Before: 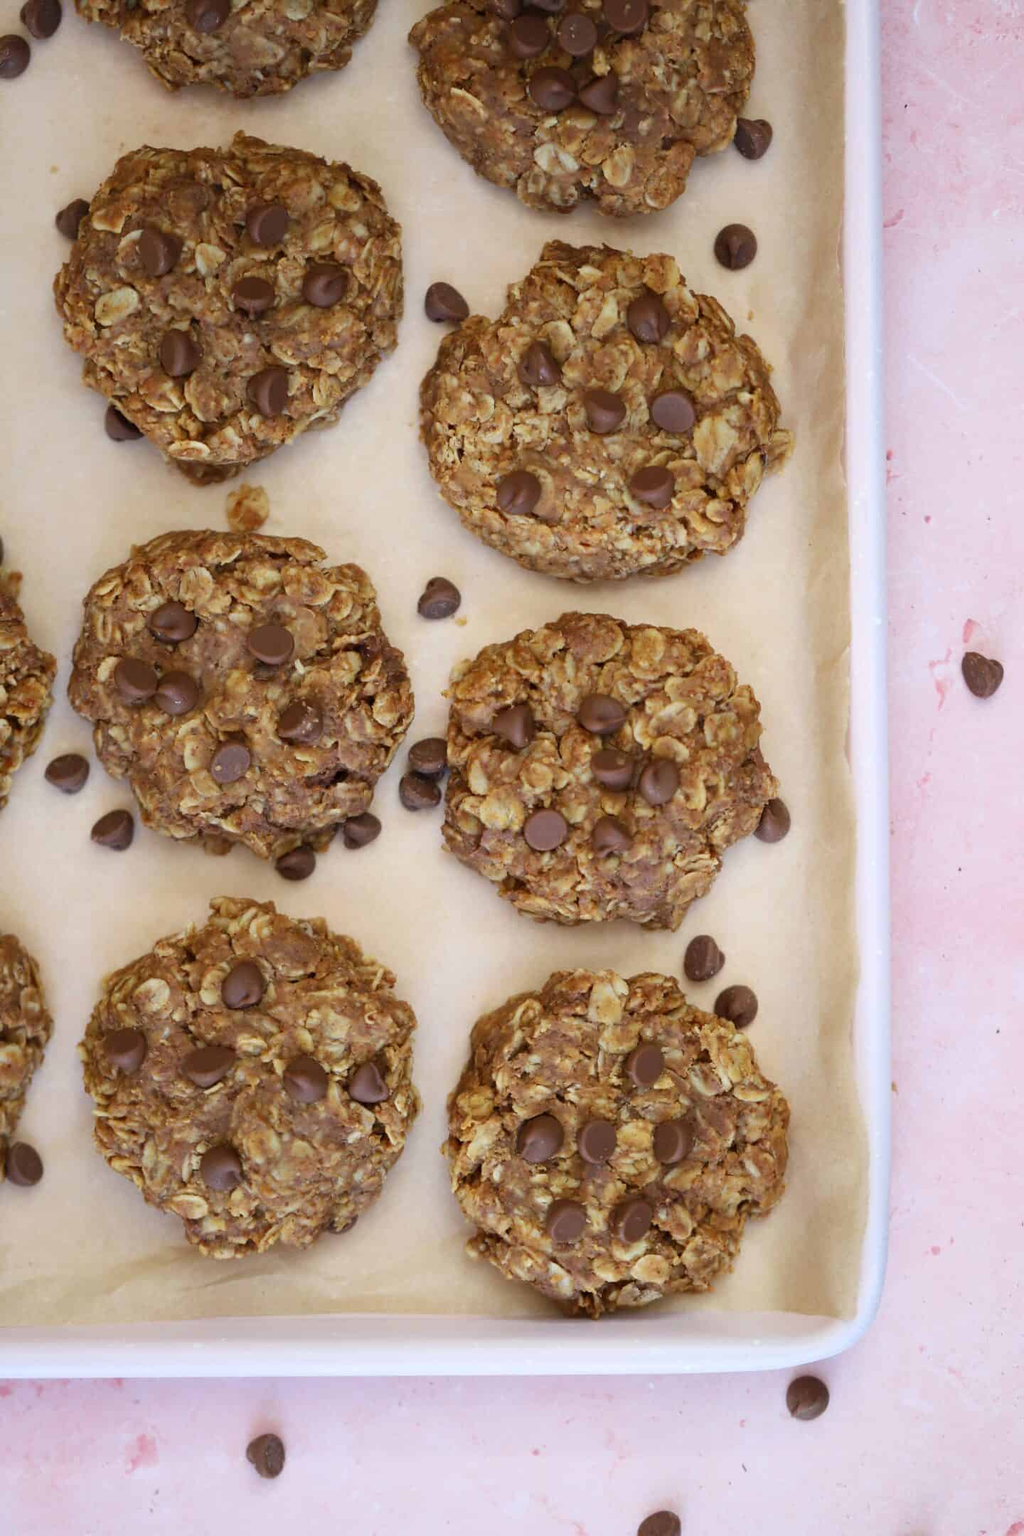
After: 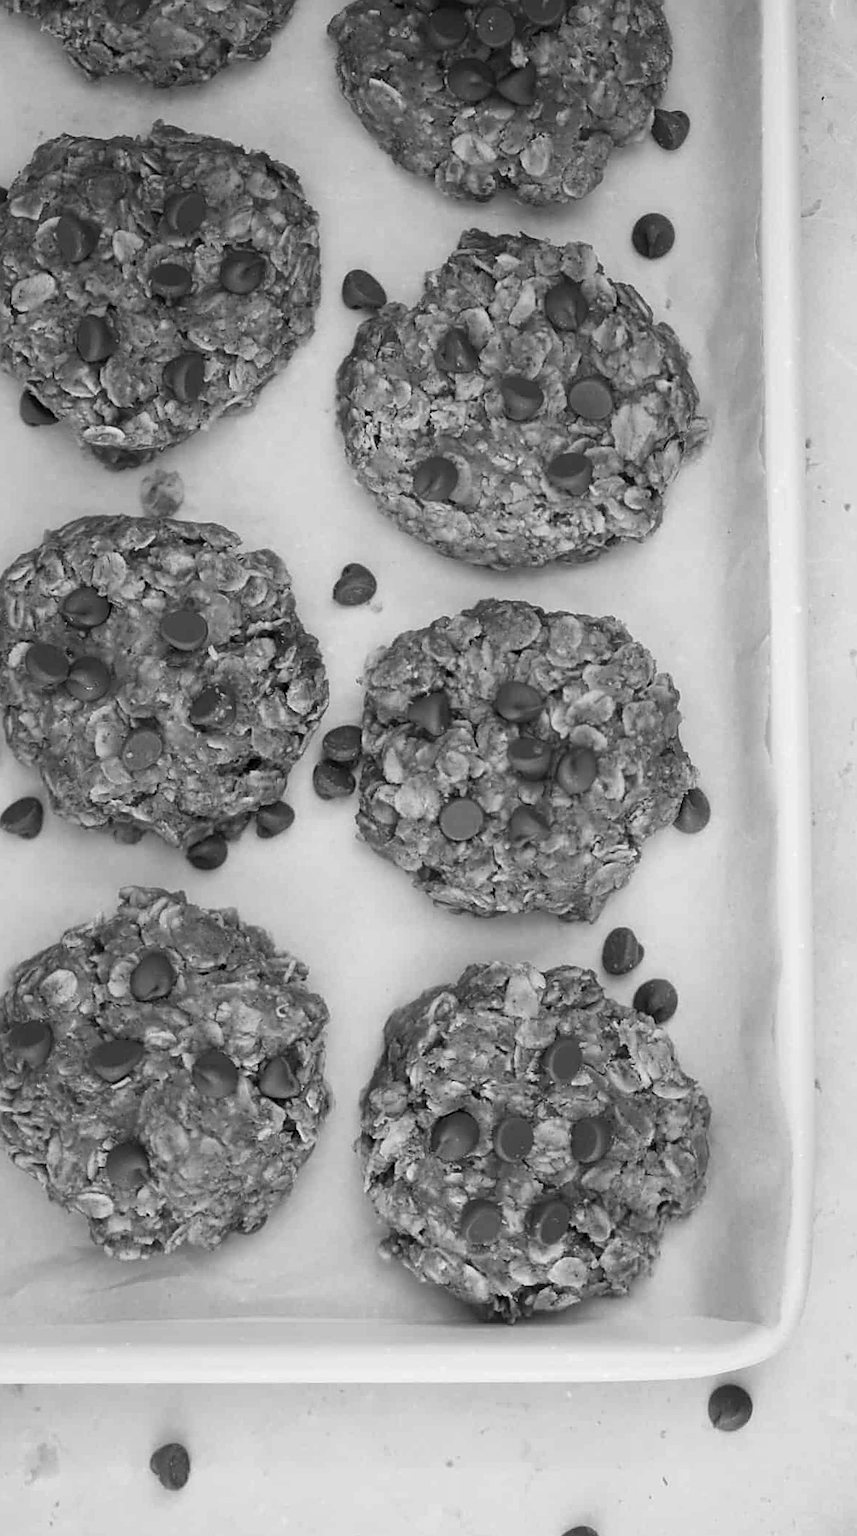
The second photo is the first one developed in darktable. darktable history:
rotate and perspective: rotation 0.226°, lens shift (vertical) -0.042, crop left 0.023, crop right 0.982, crop top 0.006, crop bottom 0.994
sharpen: on, module defaults
color zones: curves: ch1 [(0, -0.394) (0.143, -0.394) (0.286, -0.394) (0.429, -0.392) (0.571, -0.391) (0.714, -0.391) (0.857, -0.391) (1, -0.394)]
crop: left 8.026%, right 7.374%
